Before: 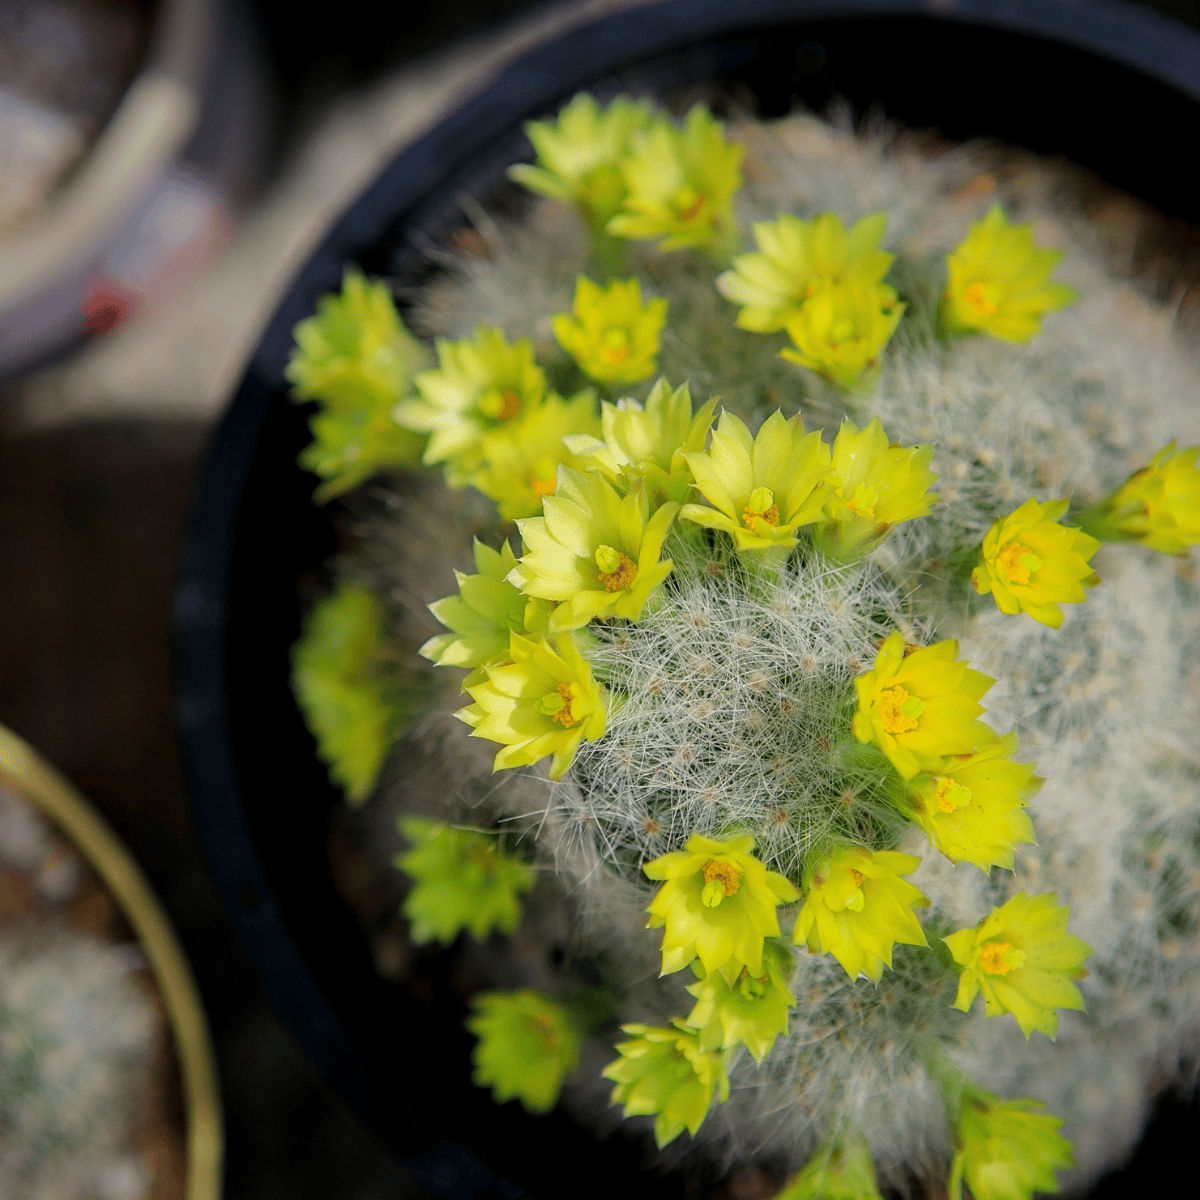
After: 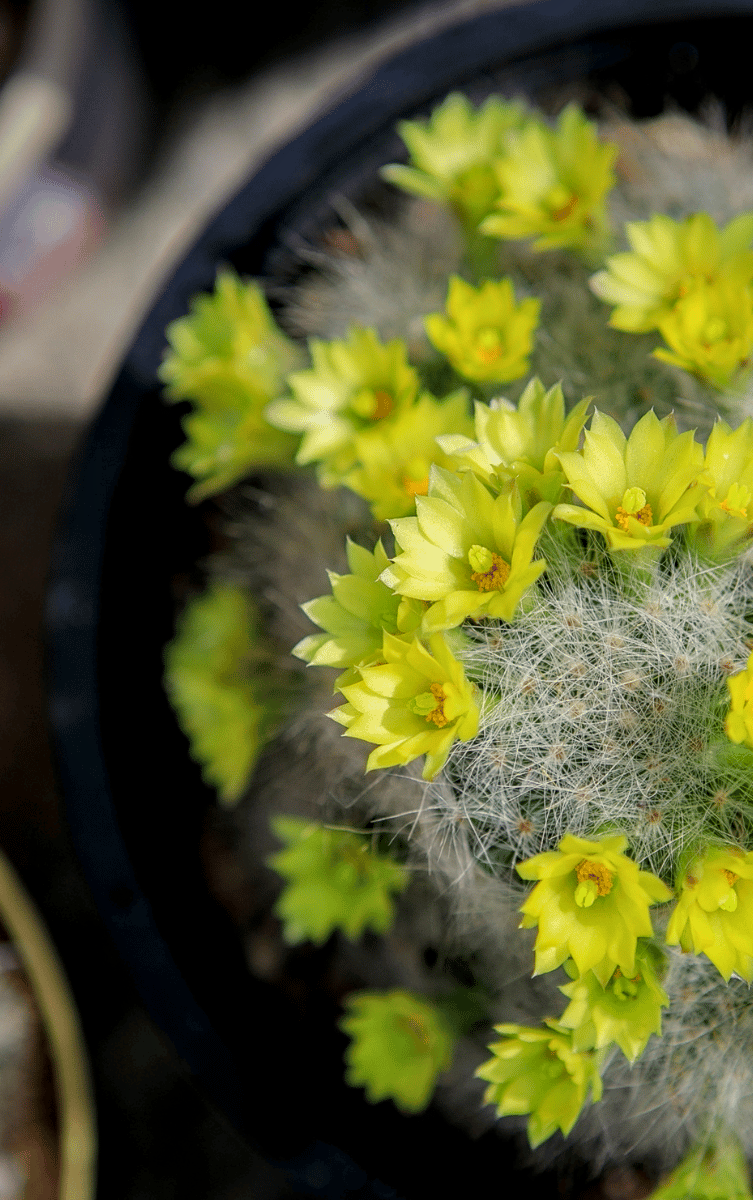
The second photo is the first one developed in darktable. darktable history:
local contrast: on, module defaults
crop: left 10.644%, right 26.528%
